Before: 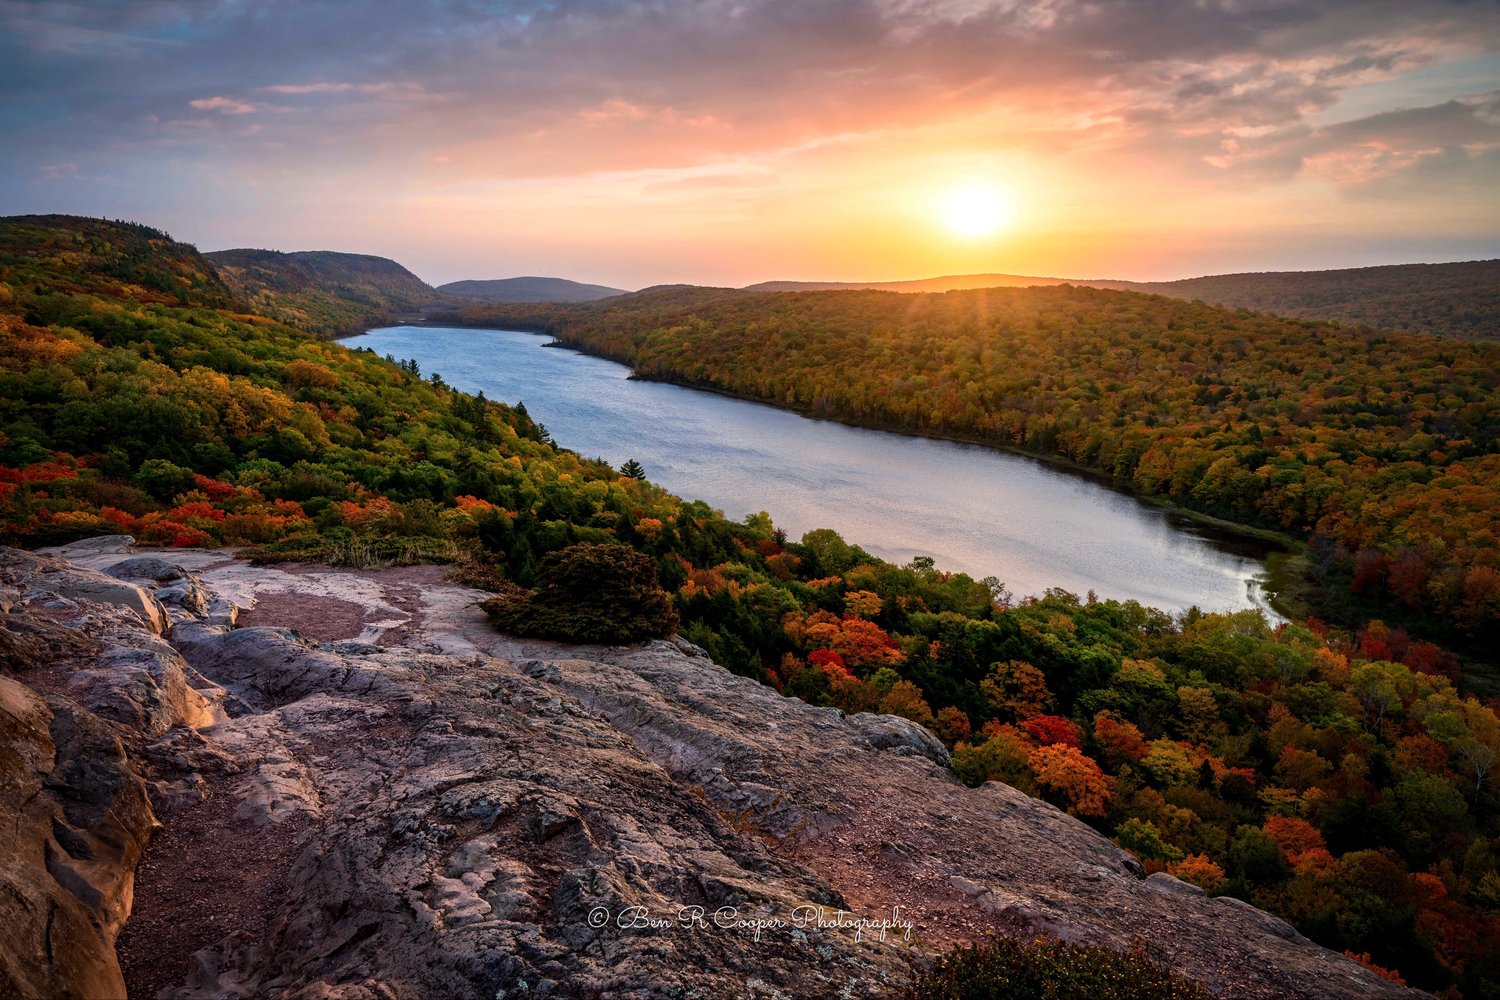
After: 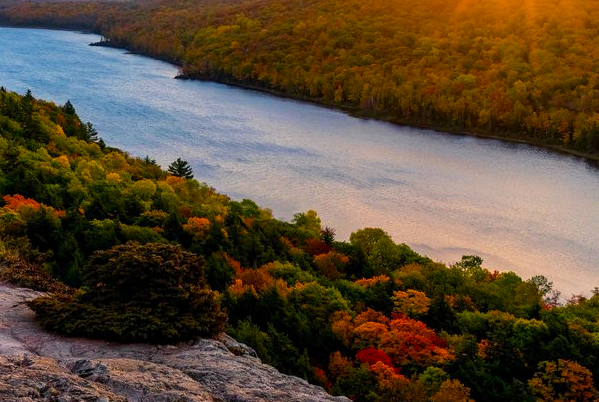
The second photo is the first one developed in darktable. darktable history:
tone curve: curves: ch0 [(0, 0) (0.253, 0.237) (1, 1)]; ch1 [(0, 0) (0.401, 0.42) (0.442, 0.47) (0.491, 0.495) (0.511, 0.523) (0.557, 0.565) (0.66, 0.683) (1, 1)]; ch2 [(0, 0) (0.394, 0.413) (0.5, 0.5) (0.578, 0.568) (1, 1)], preserve colors none
crop: left 30.151%, top 30.179%, right 29.875%, bottom 29.616%
color balance rgb: shadows lift › hue 87.1°, highlights gain › chroma 3.082%, highlights gain › hue 77.89°, perceptual saturation grading › global saturation 40.662%
